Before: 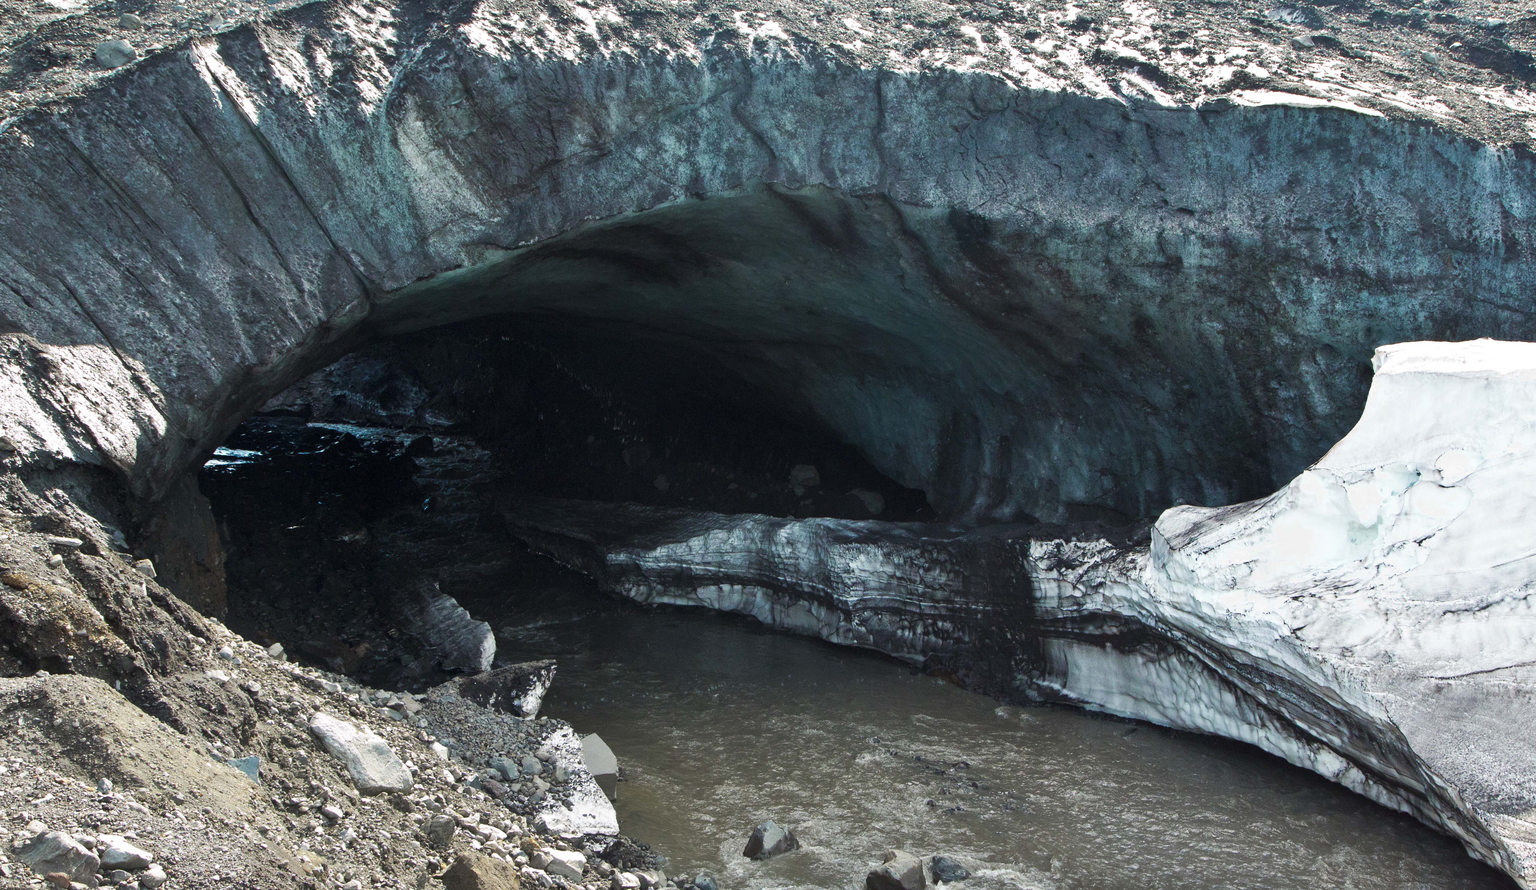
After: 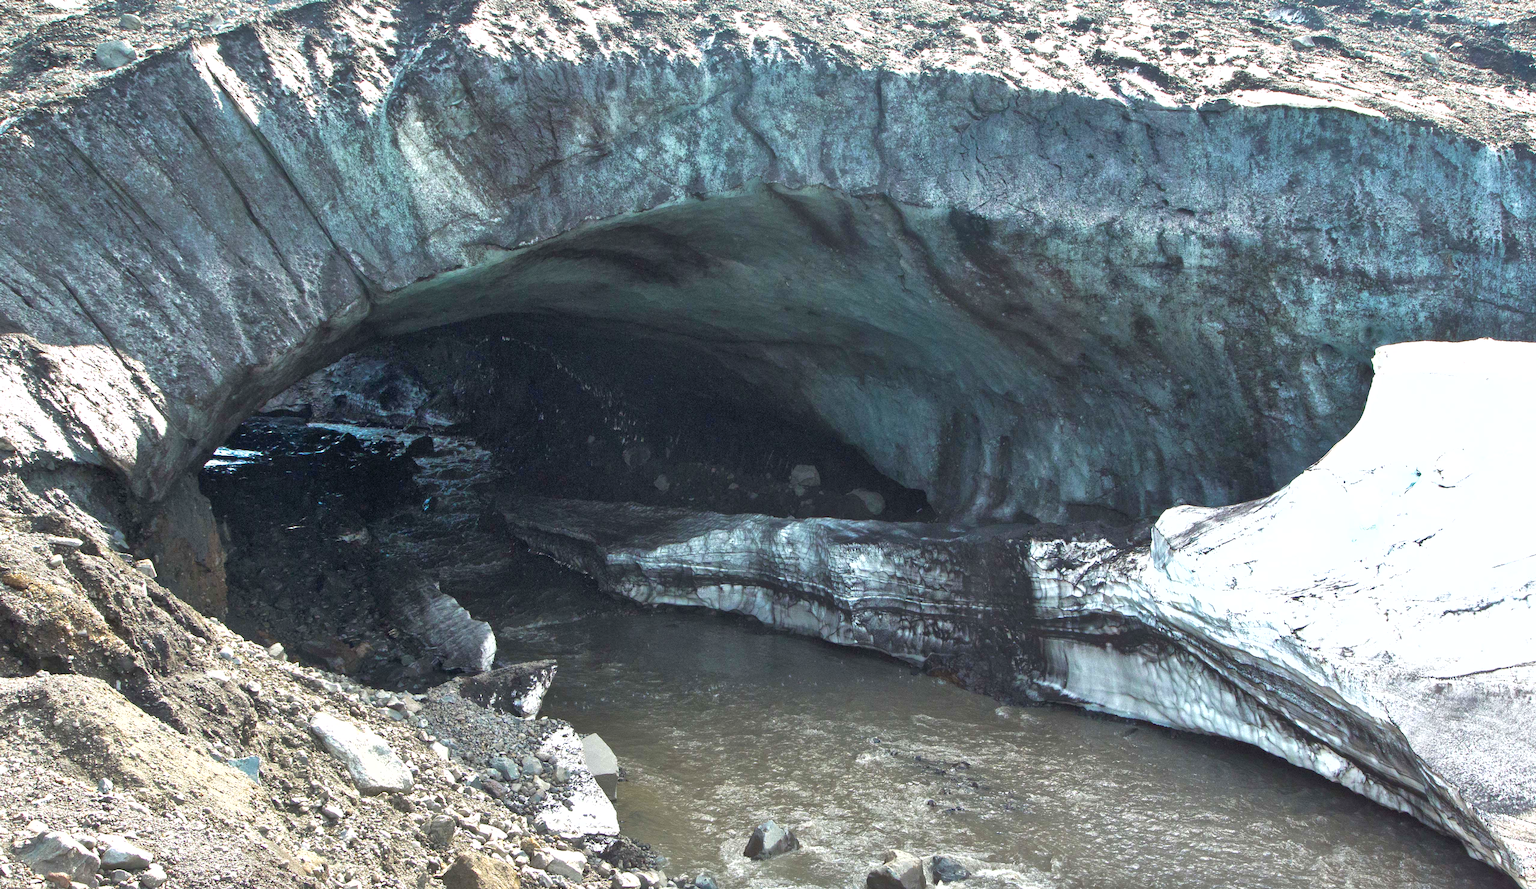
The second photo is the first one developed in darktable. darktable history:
exposure: black level correction 0, exposure 0.896 EV, compensate highlight preservation false
shadows and highlights: on, module defaults
